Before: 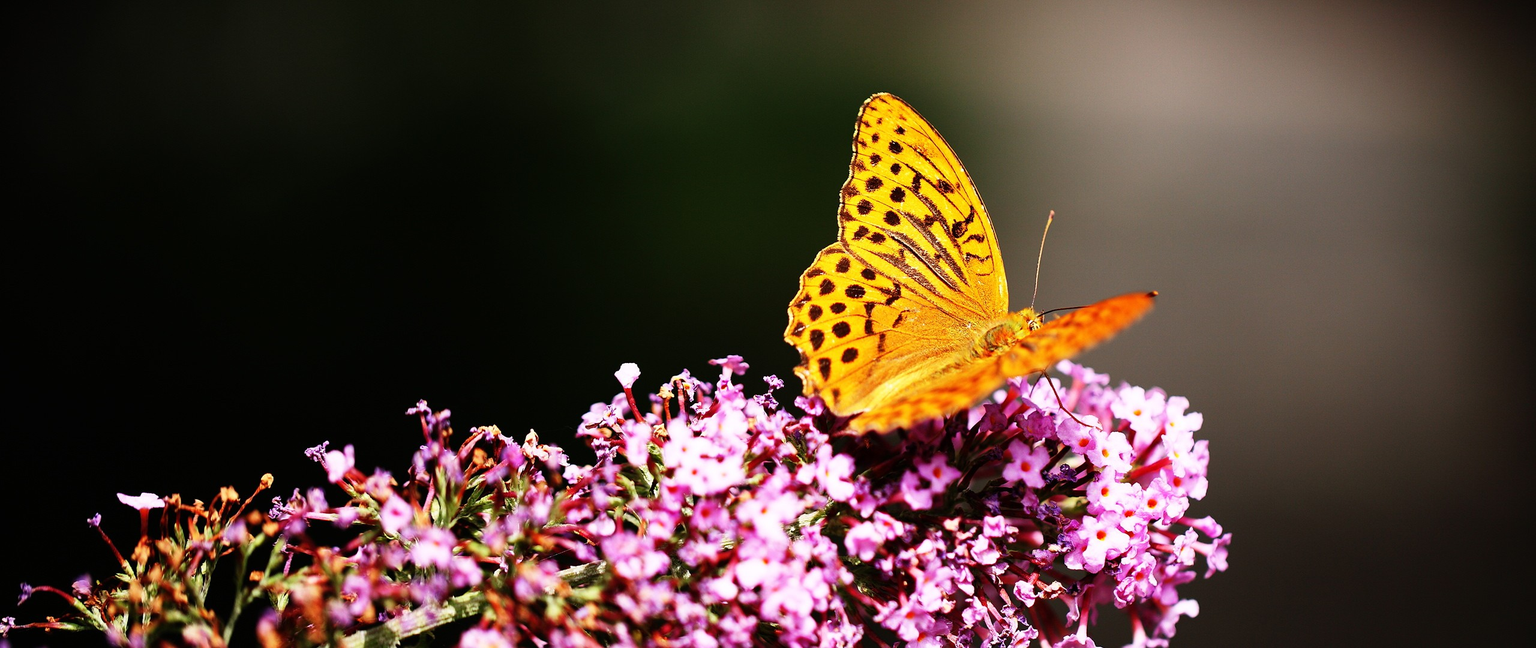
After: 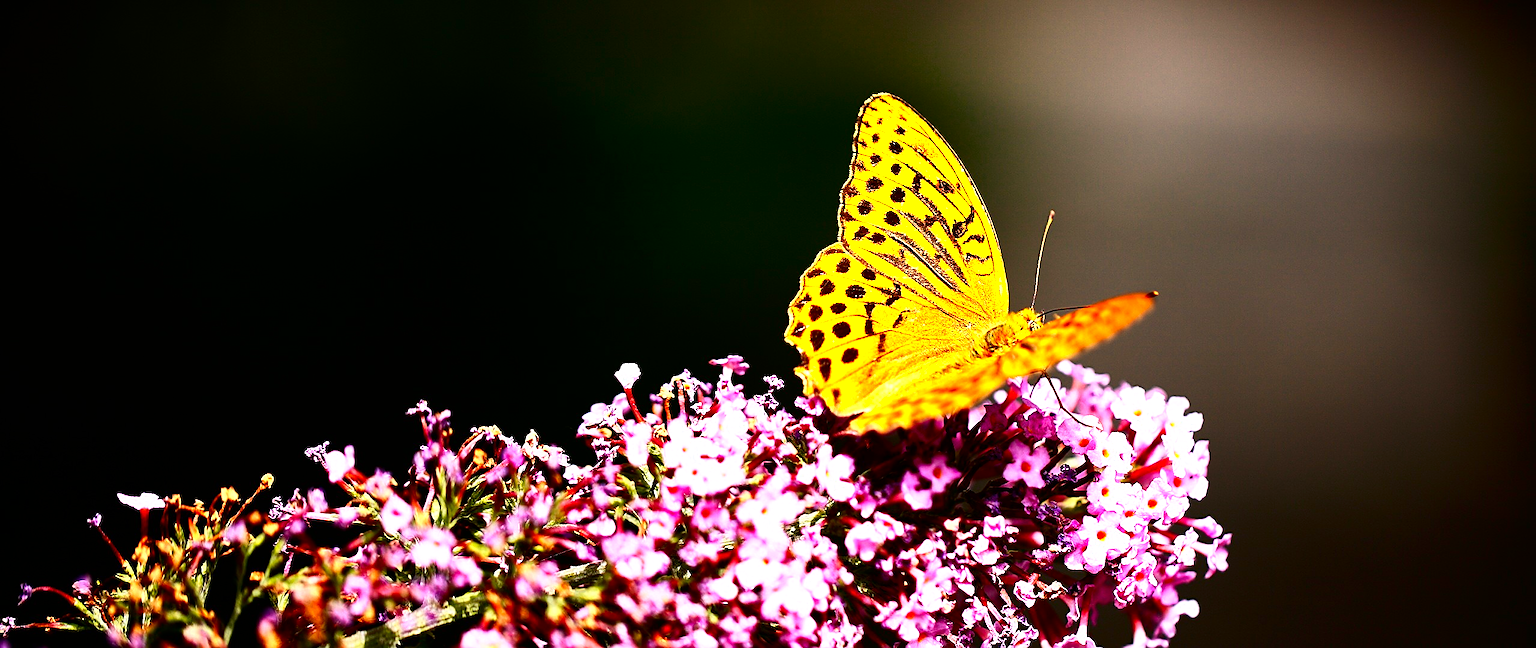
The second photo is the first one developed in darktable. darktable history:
color zones: curves: ch0 [(0.099, 0.624) (0.257, 0.596) (0.384, 0.376) (0.529, 0.492) (0.697, 0.564) (0.768, 0.532) (0.908, 0.644)]; ch1 [(0.112, 0.564) (0.254, 0.612) (0.432, 0.676) (0.592, 0.456) (0.743, 0.684) (0.888, 0.536)]; ch2 [(0.25, 0.5) (0.469, 0.36) (0.75, 0.5)]
sharpen: on, module defaults
contrast brightness saturation: contrast 0.12, brightness -0.12, saturation 0.2
